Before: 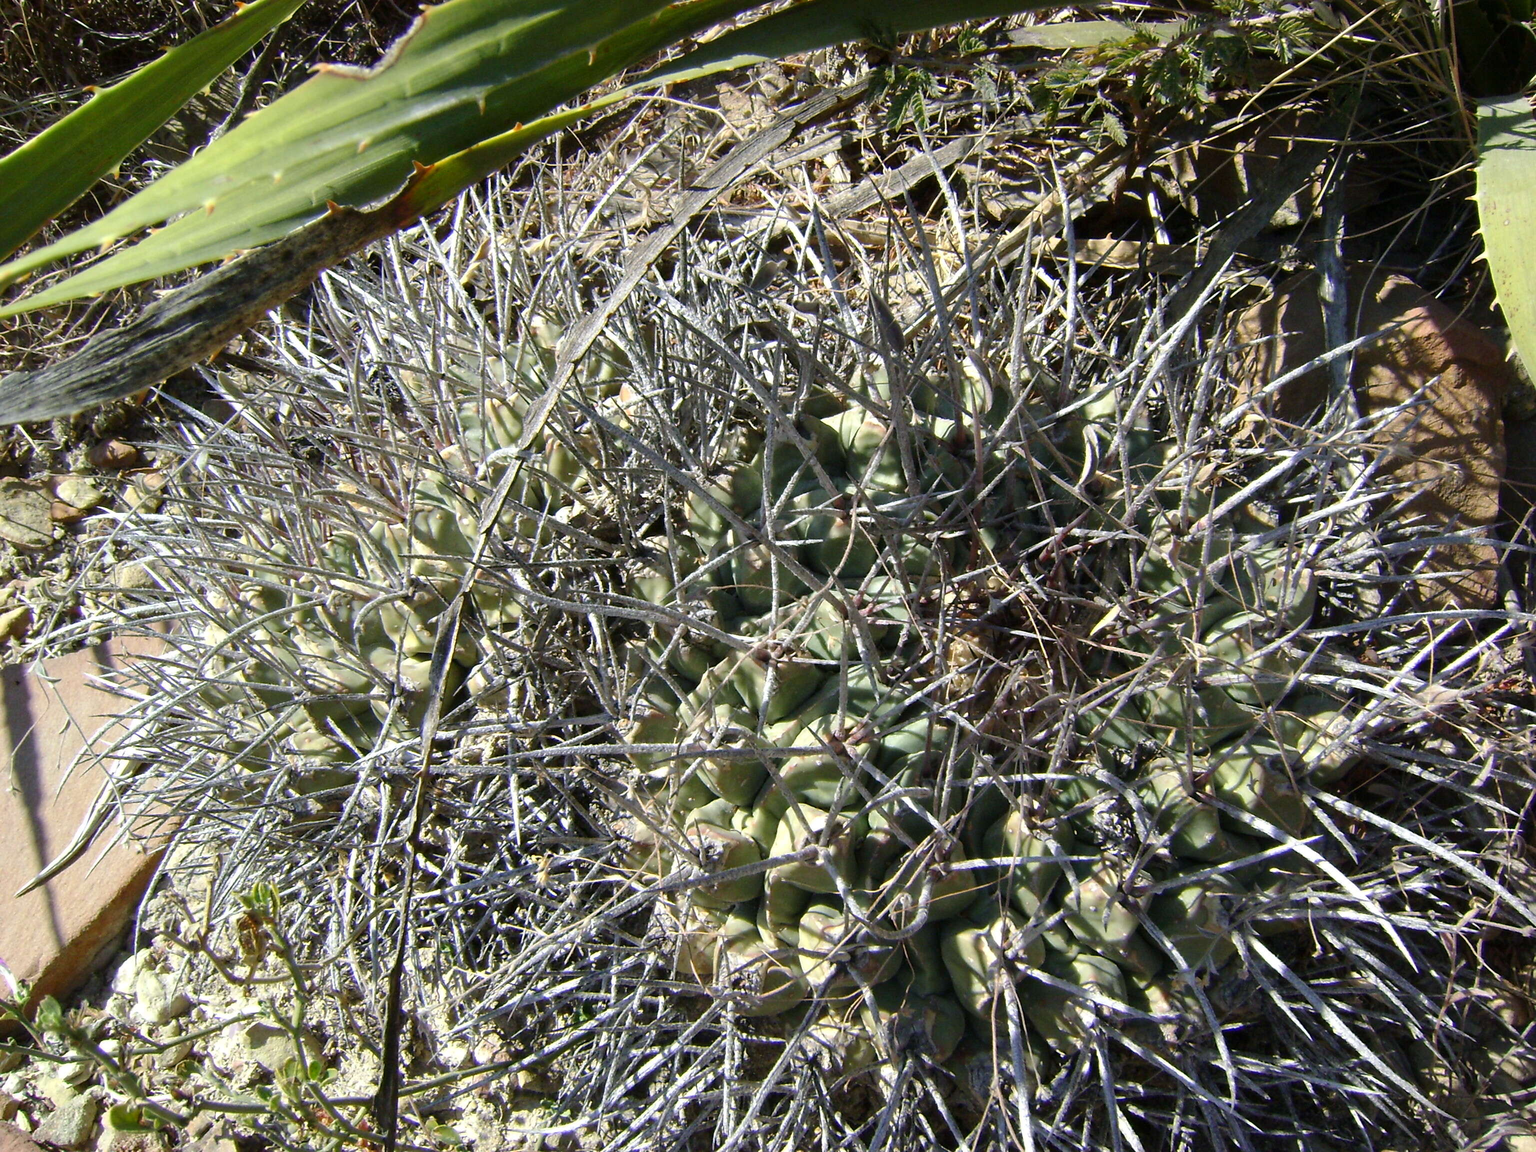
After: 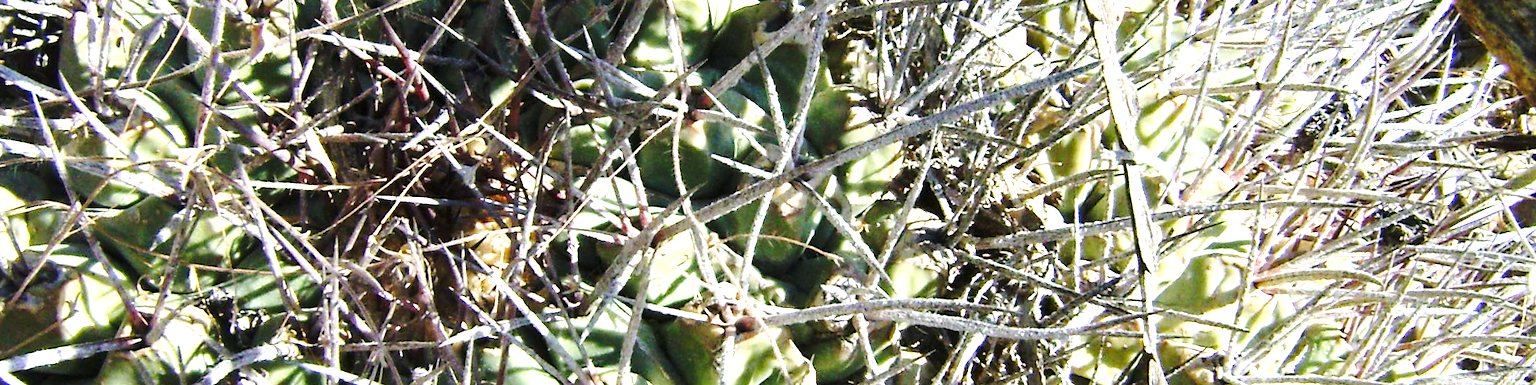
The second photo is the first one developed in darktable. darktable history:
levels: levels [0, 0.43, 0.859]
base curve: curves: ch0 [(0, 0) (0.036, 0.037) (0.121, 0.228) (0.46, 0.76) (0.859, 0.983) (1, 1)], preserve colors none
crop and rotate: angle 16.12°, top 30.835%, bottom 35.653%
